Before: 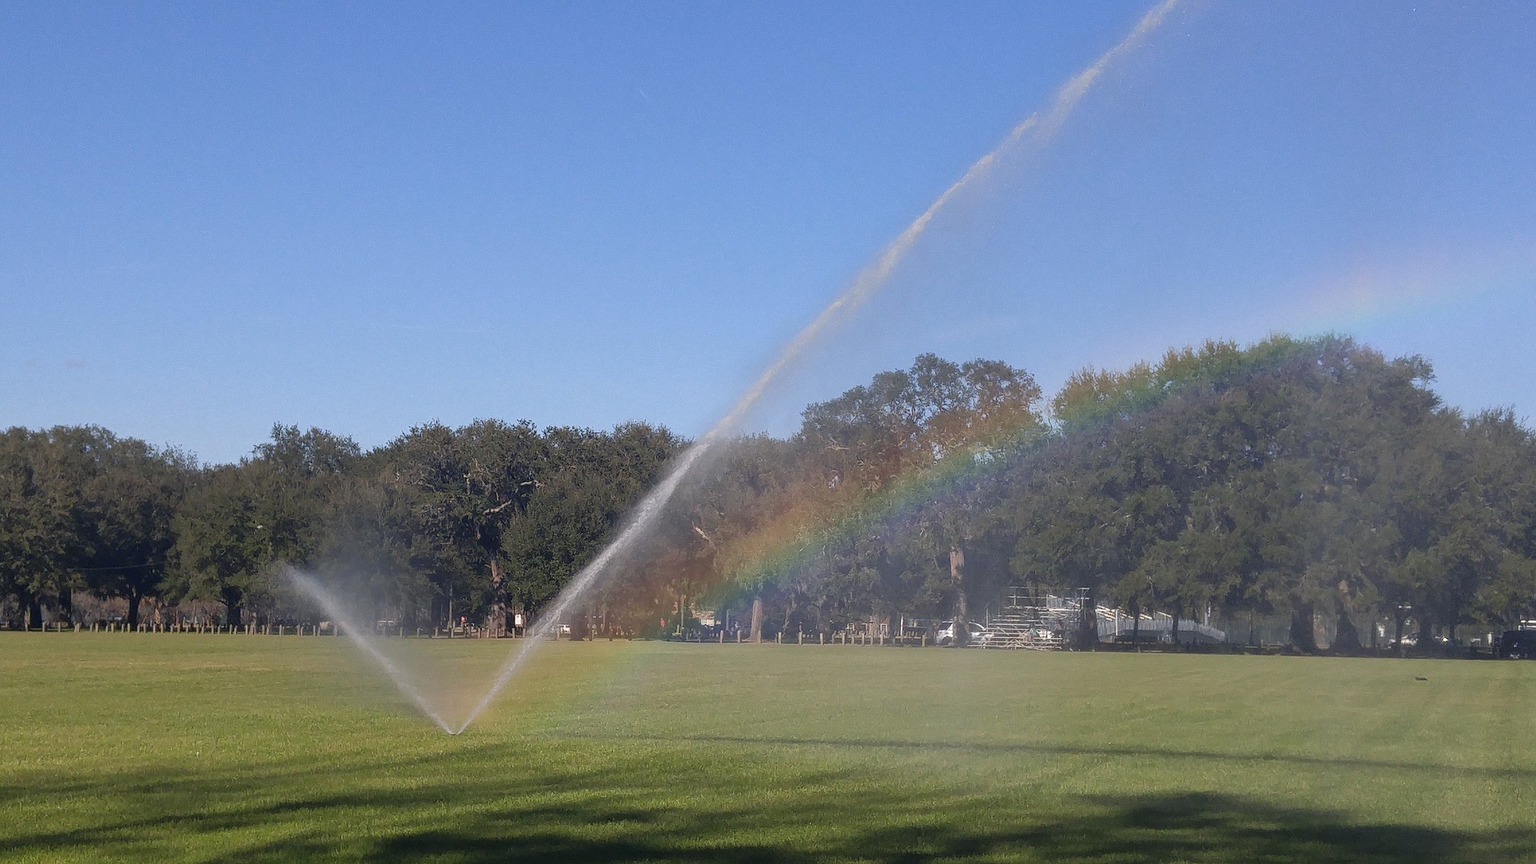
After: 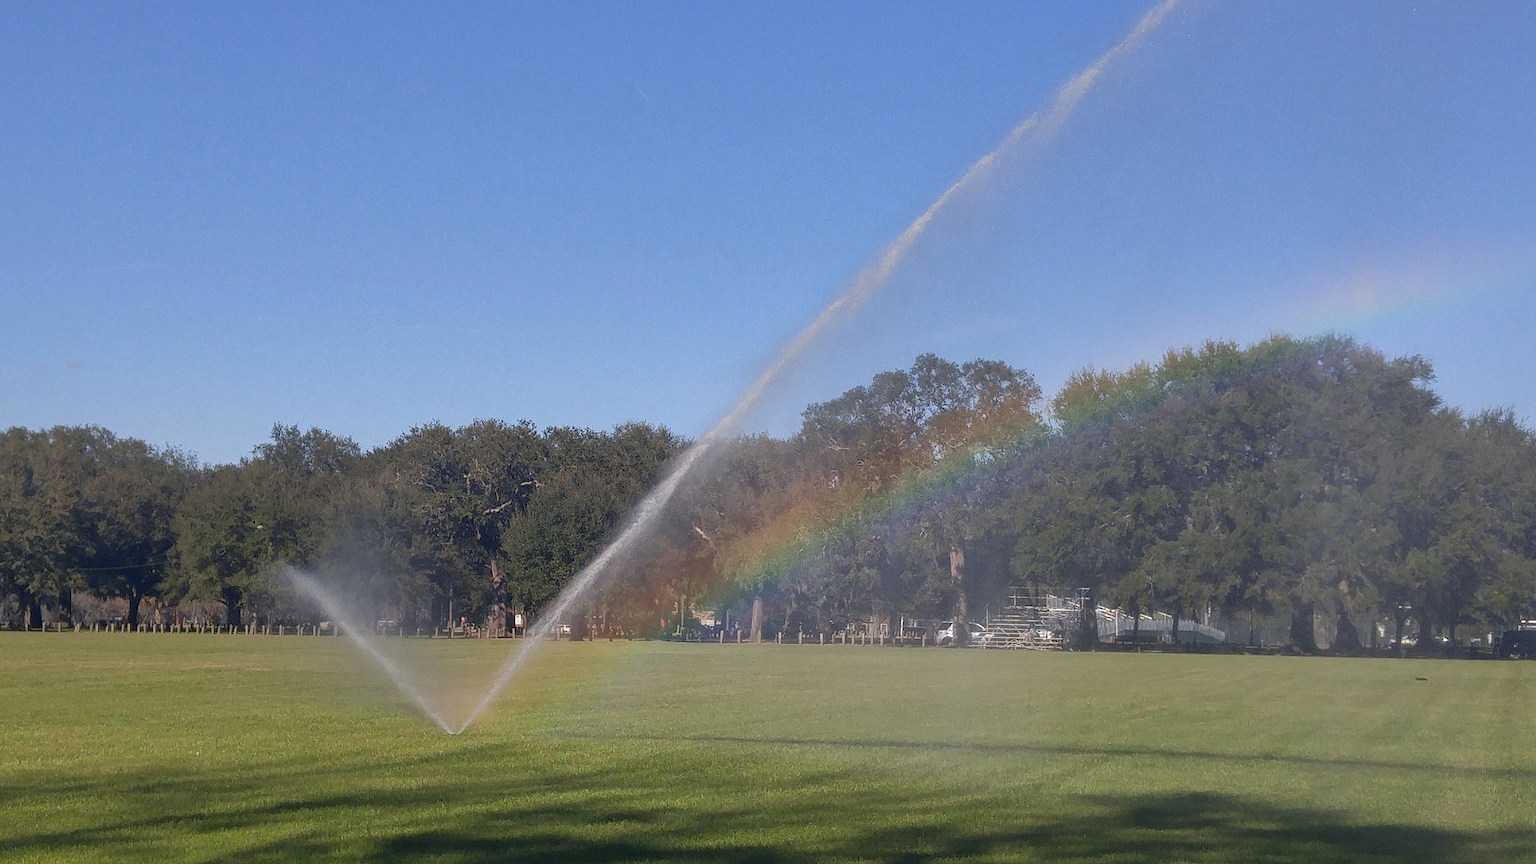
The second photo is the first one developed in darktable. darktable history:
exposure: black level correction 0.001, exposure 0.017 EV, compensate highlight preservation false
shadows and highlights: on, module defaults
